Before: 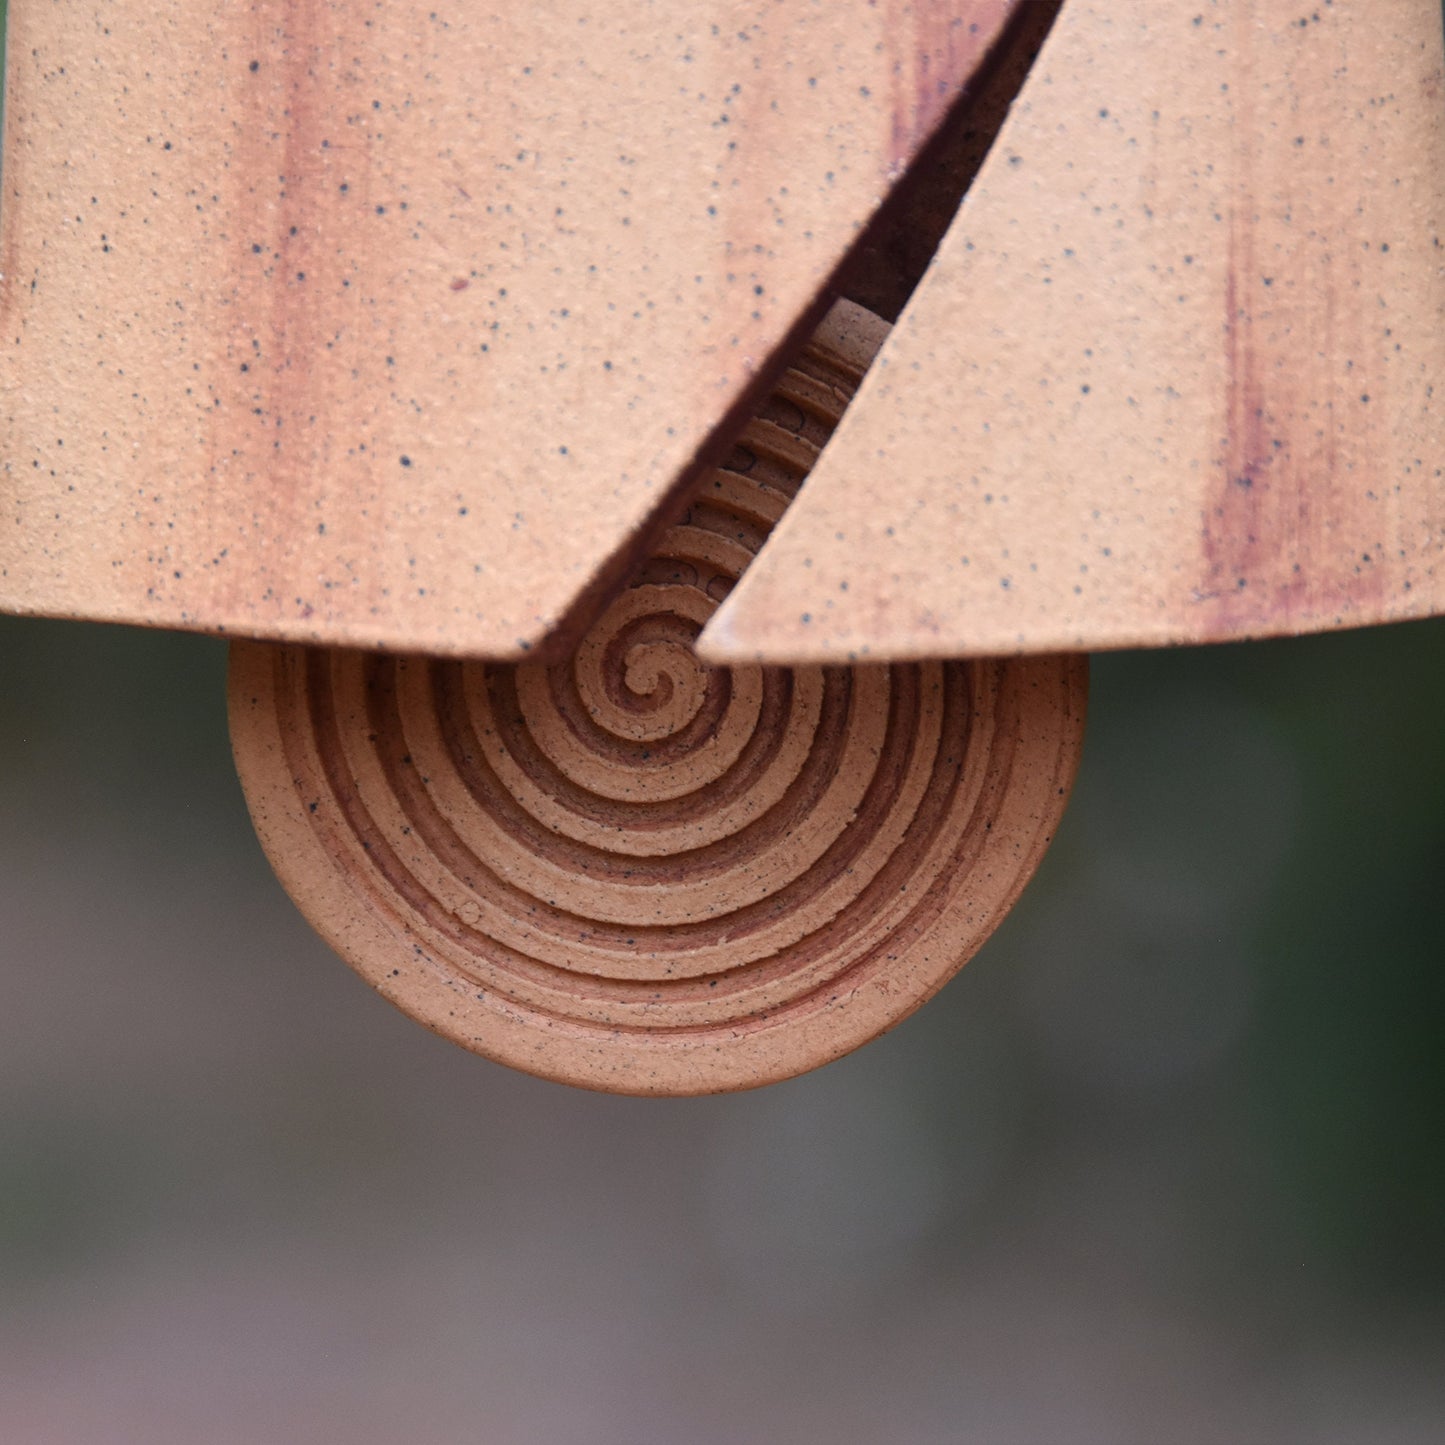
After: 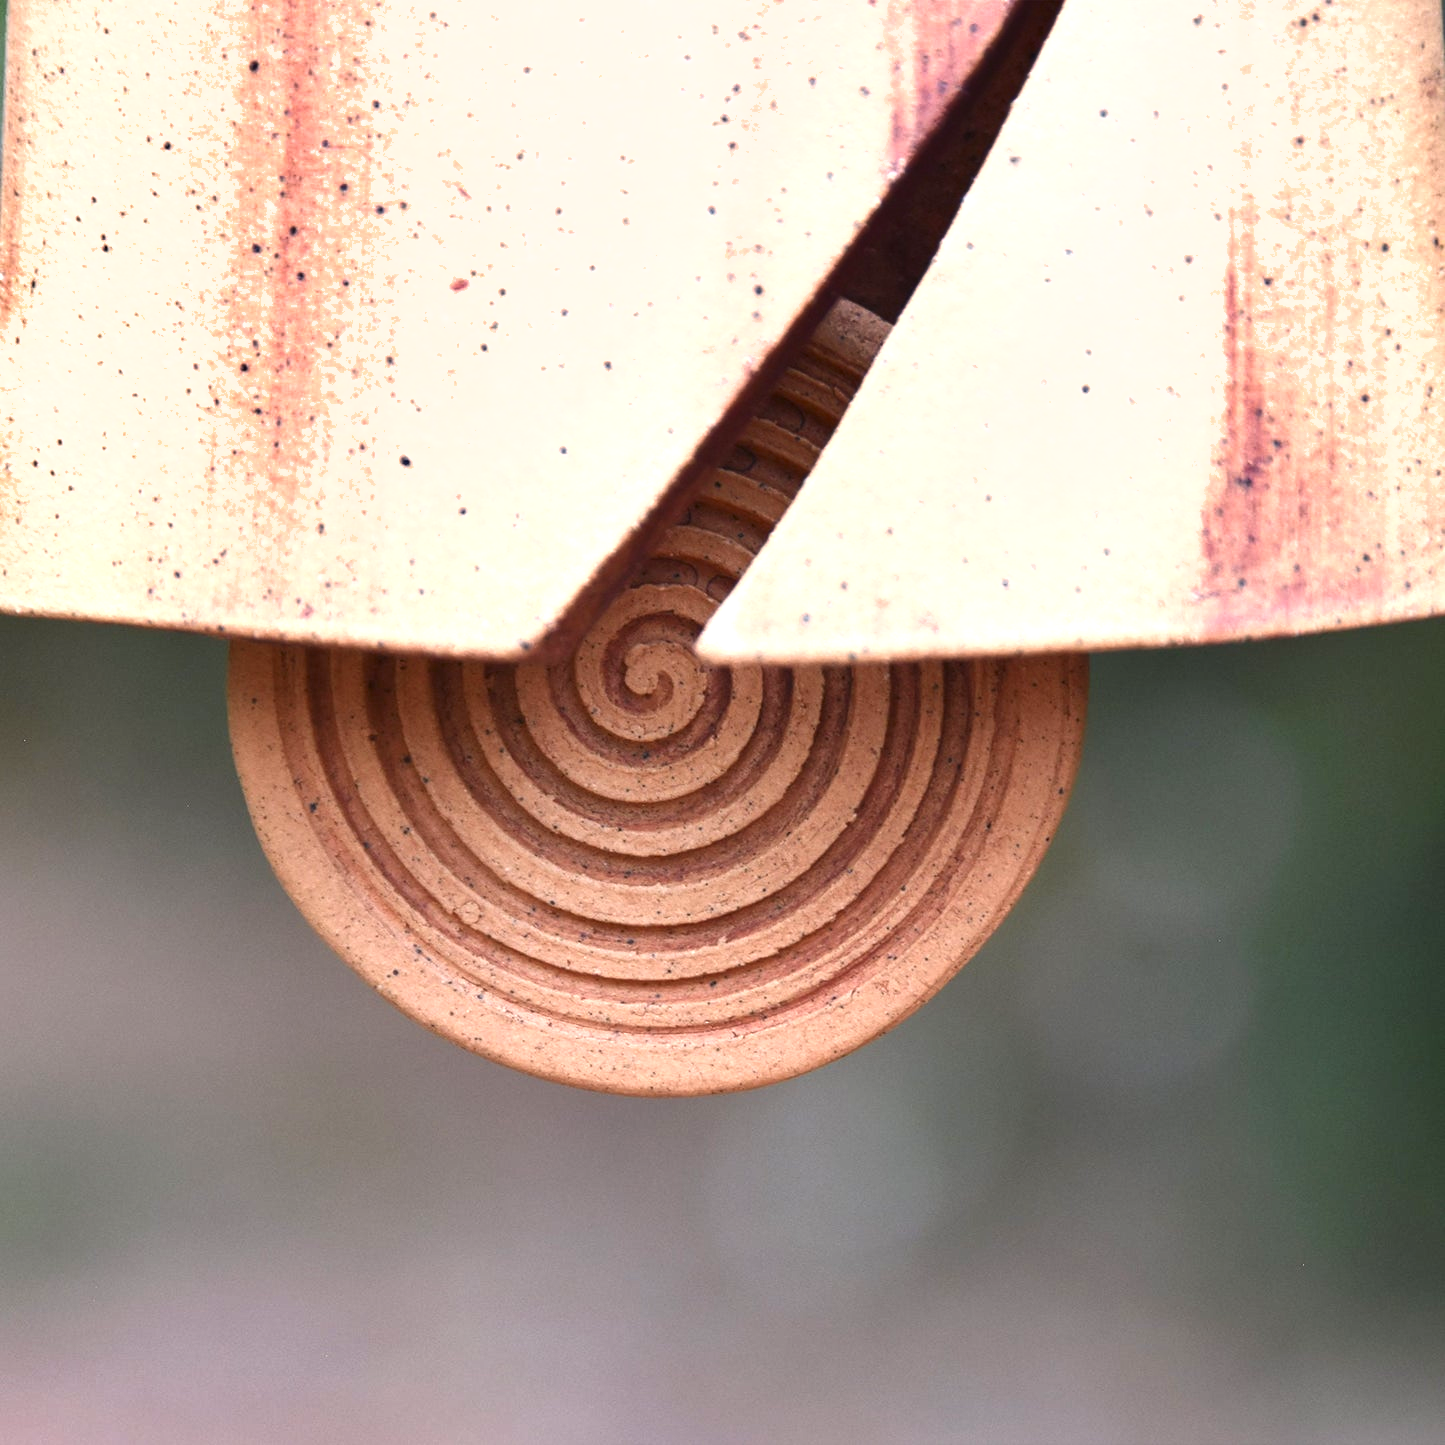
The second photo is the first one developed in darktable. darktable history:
exposure: black level correction 0, exposure 1.1 EV, compensate highlight preservation false
shadows and highlights: shadows 32.83, highlights -47.7, soften with gaussian
